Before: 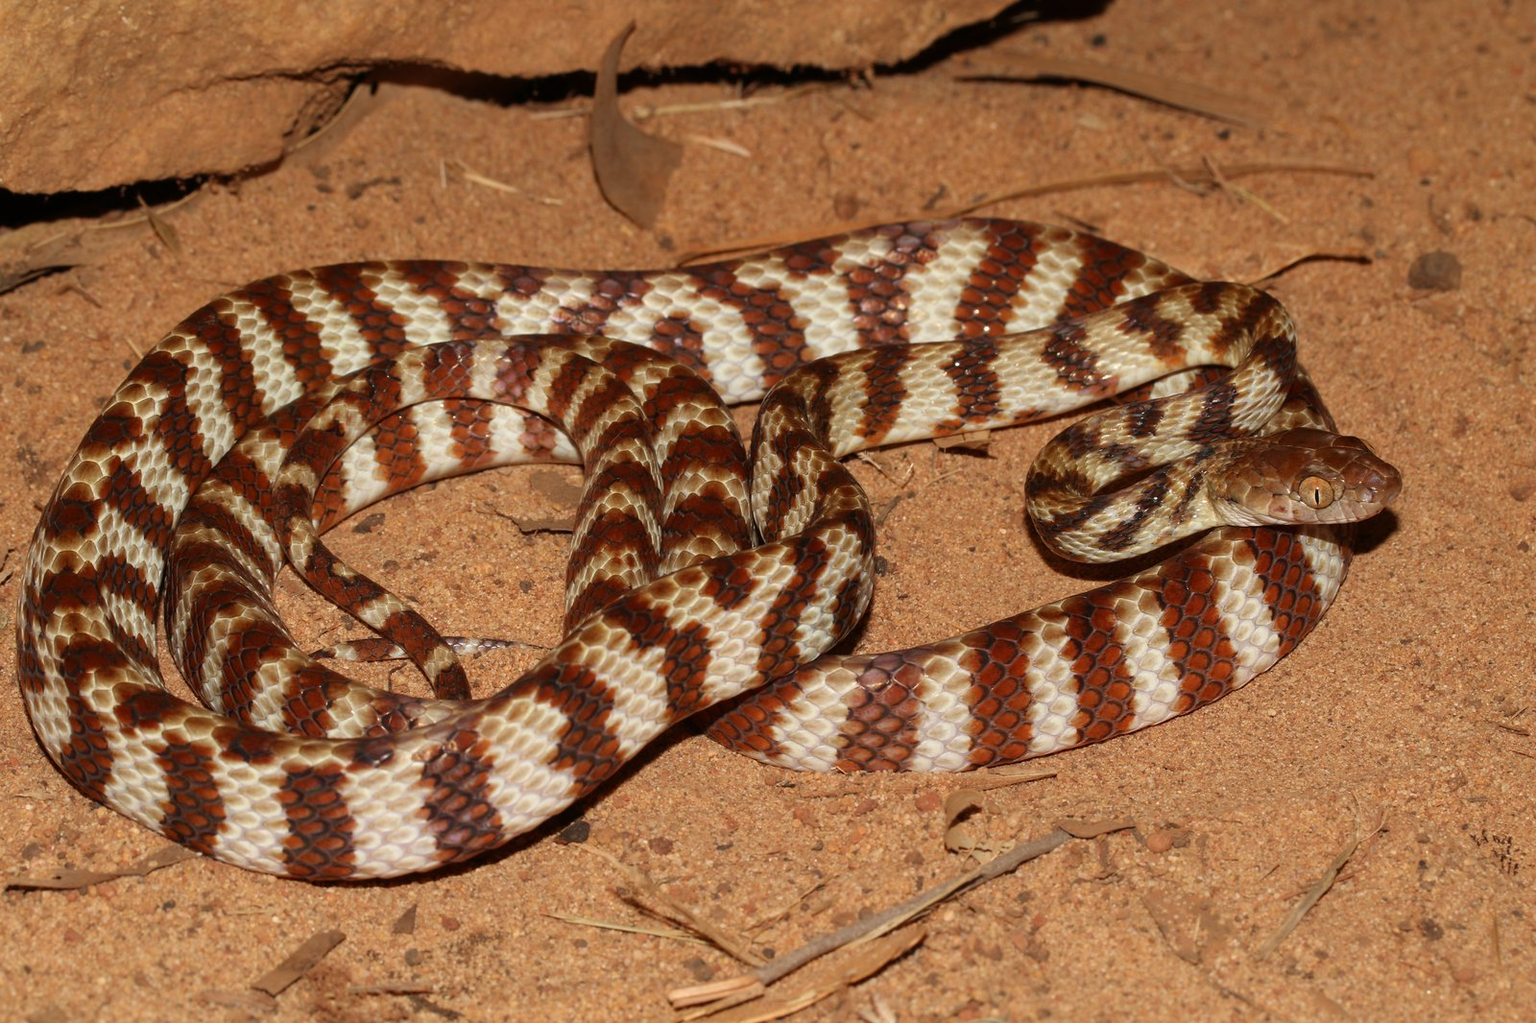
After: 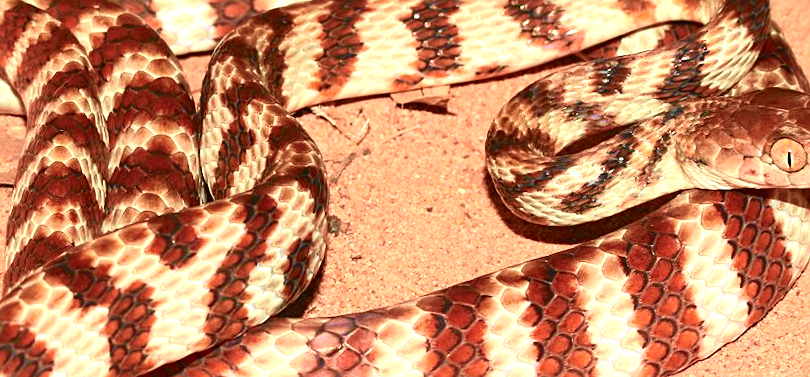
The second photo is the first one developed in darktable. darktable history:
rotate and perspective: rotation 0.8°, automatic cropping off
exposure: black level correction 0, exposure 1.3 EV, compensate highlight preservation false
sharpen: radius 2.167, amount 0.381, threshold 0
white balance: red 1, blue 1
crop: left 36.607%, top 34.735%, right 13.146%, bottom 30.611%
tone curve: curves: ch0 [(0, 0.013) (0.104, 0.103) (0.258, 0.267) (0.448, 0.489) (0.709, 0.794) (0.895, 0.915) (0.994, 0.971)]; ch1 [(0, 0) (0.335, 0.298) (0.446, 0.416) (0.488, 0.488) (0.515, 0.504) (0.581, 0.615) (0.635, 0.661) (1, 1)]; ch2 [(0, 0) (0.314, 0.306) (0.436, 0.447) (0.502, 0.5) (0.538, 0.541) (0.568, 0.603) (0.641, 0.635) (0.717, 0.701) (1, 1)], color space Lab, independent channels, preserve colors none
